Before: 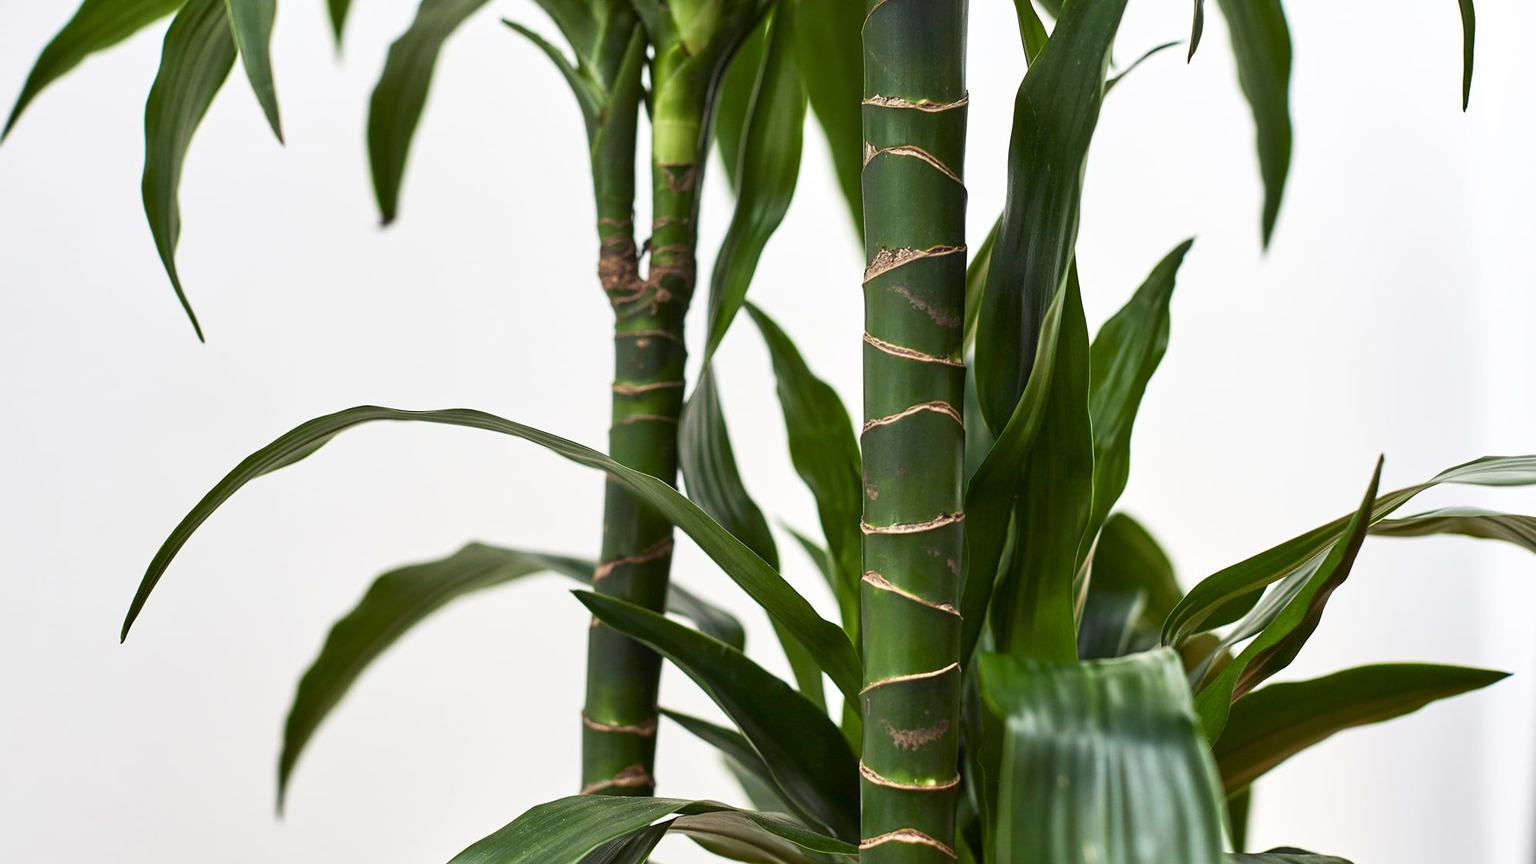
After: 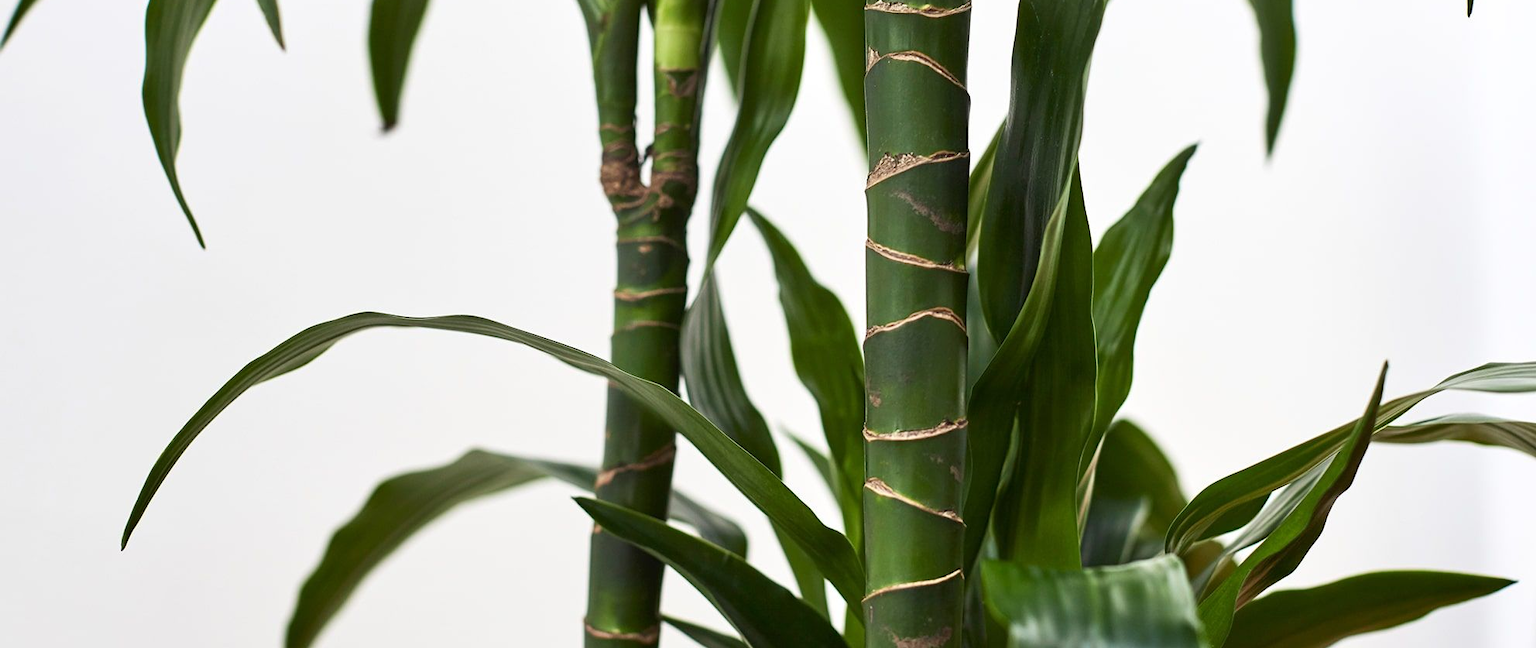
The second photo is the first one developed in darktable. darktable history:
crop: top 11.05%, bottom 13.871%
